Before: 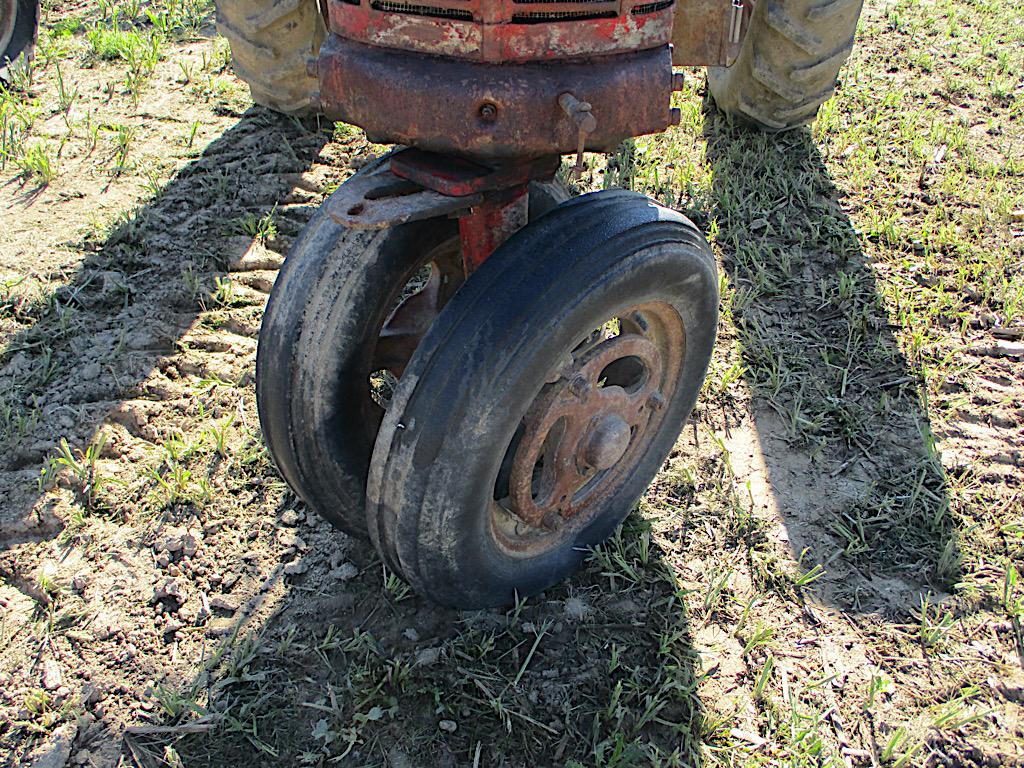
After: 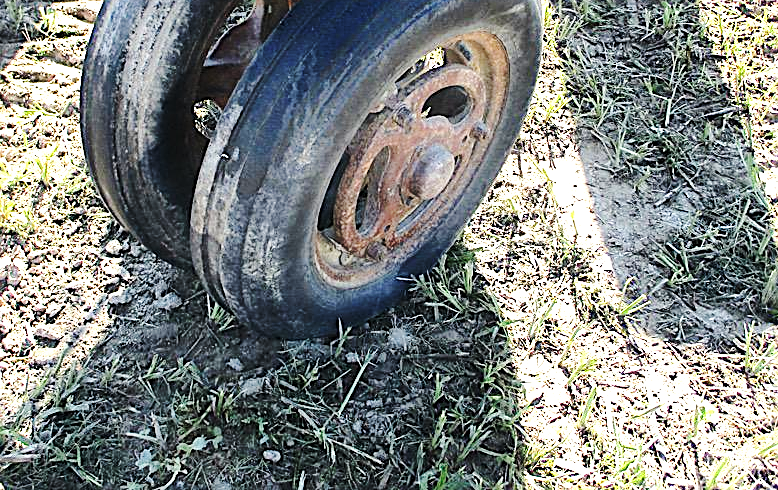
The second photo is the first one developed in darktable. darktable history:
base curve: curves: ch0 [(0, 0) (0.028, 0.03) (0.121, 0.232) (0.46, 0.748) (0.859, 0.968) (1, 1)], preserve colors none
crop and rotate: left 17.189%, top 35.169%, right 6.741%, bottom 1.002%
sharpen: on, module defaults
shadows and highlights: radius 112.41, shadows 50.82, white point adjustment 9.03, highlights -3.49, soften with gaussian
